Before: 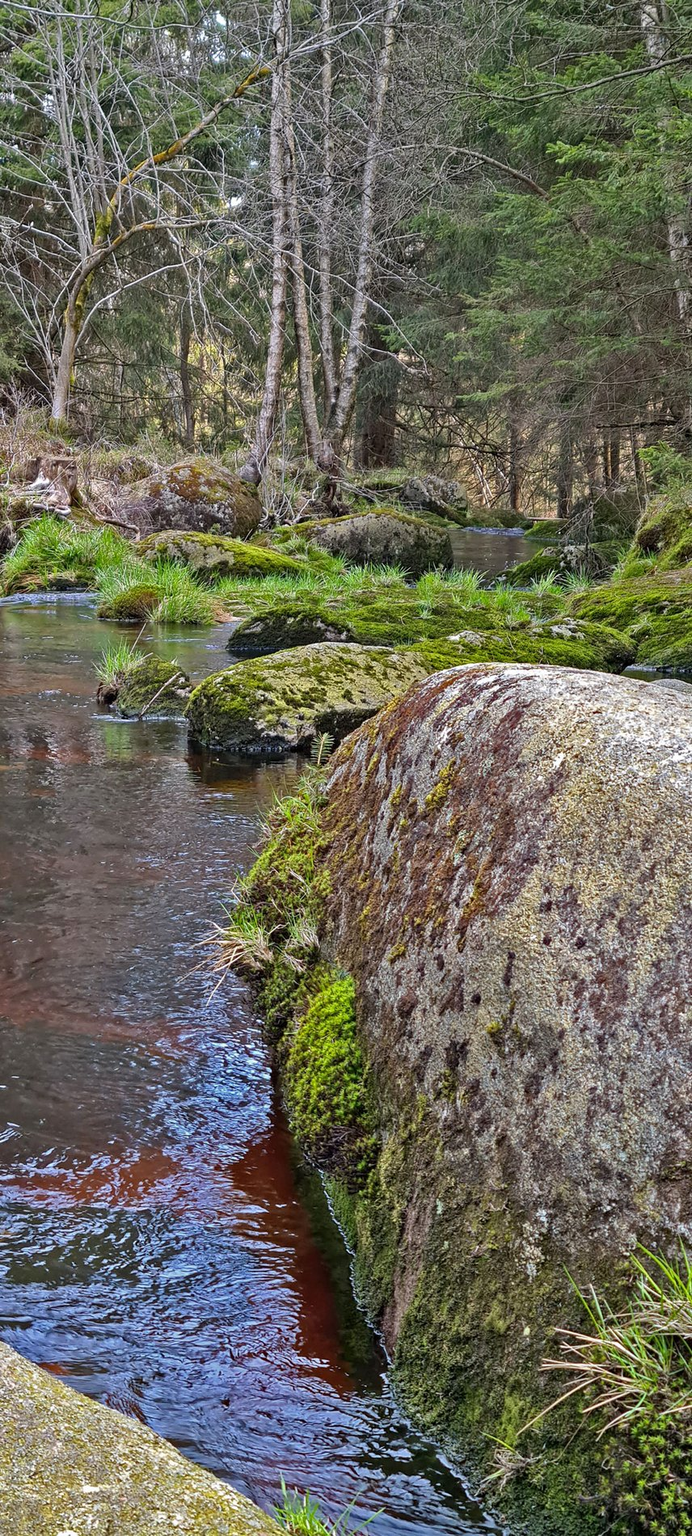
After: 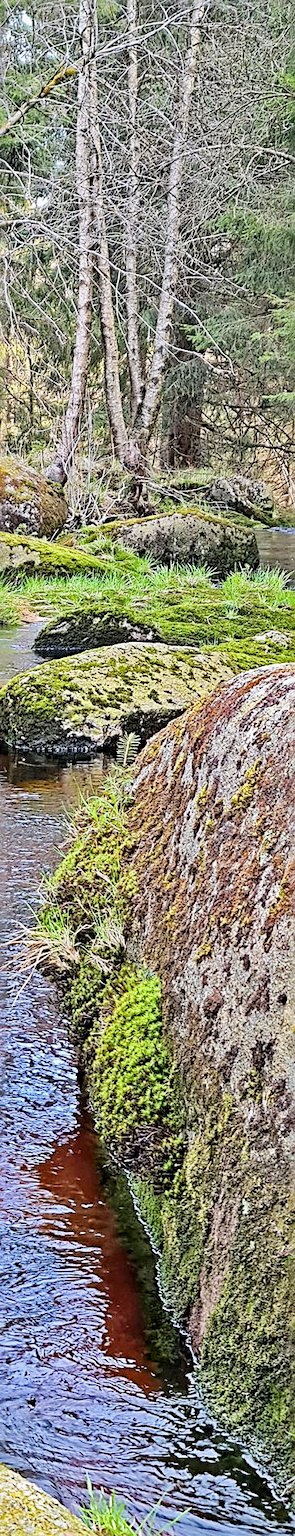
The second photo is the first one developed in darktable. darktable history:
filmic rgb: black relative exposure -7.65 EV, white relative exposure 4.56 EV, threshold 5.95 EV, hardness 3.61, enable highlight reconstruction true
exposure: black level correction 0.002, exposure 1.301 EV, compensate highlight preservation false
sharpen: radius 2.702, amount 0.665
crop: left 28.127%, right 29.2%
